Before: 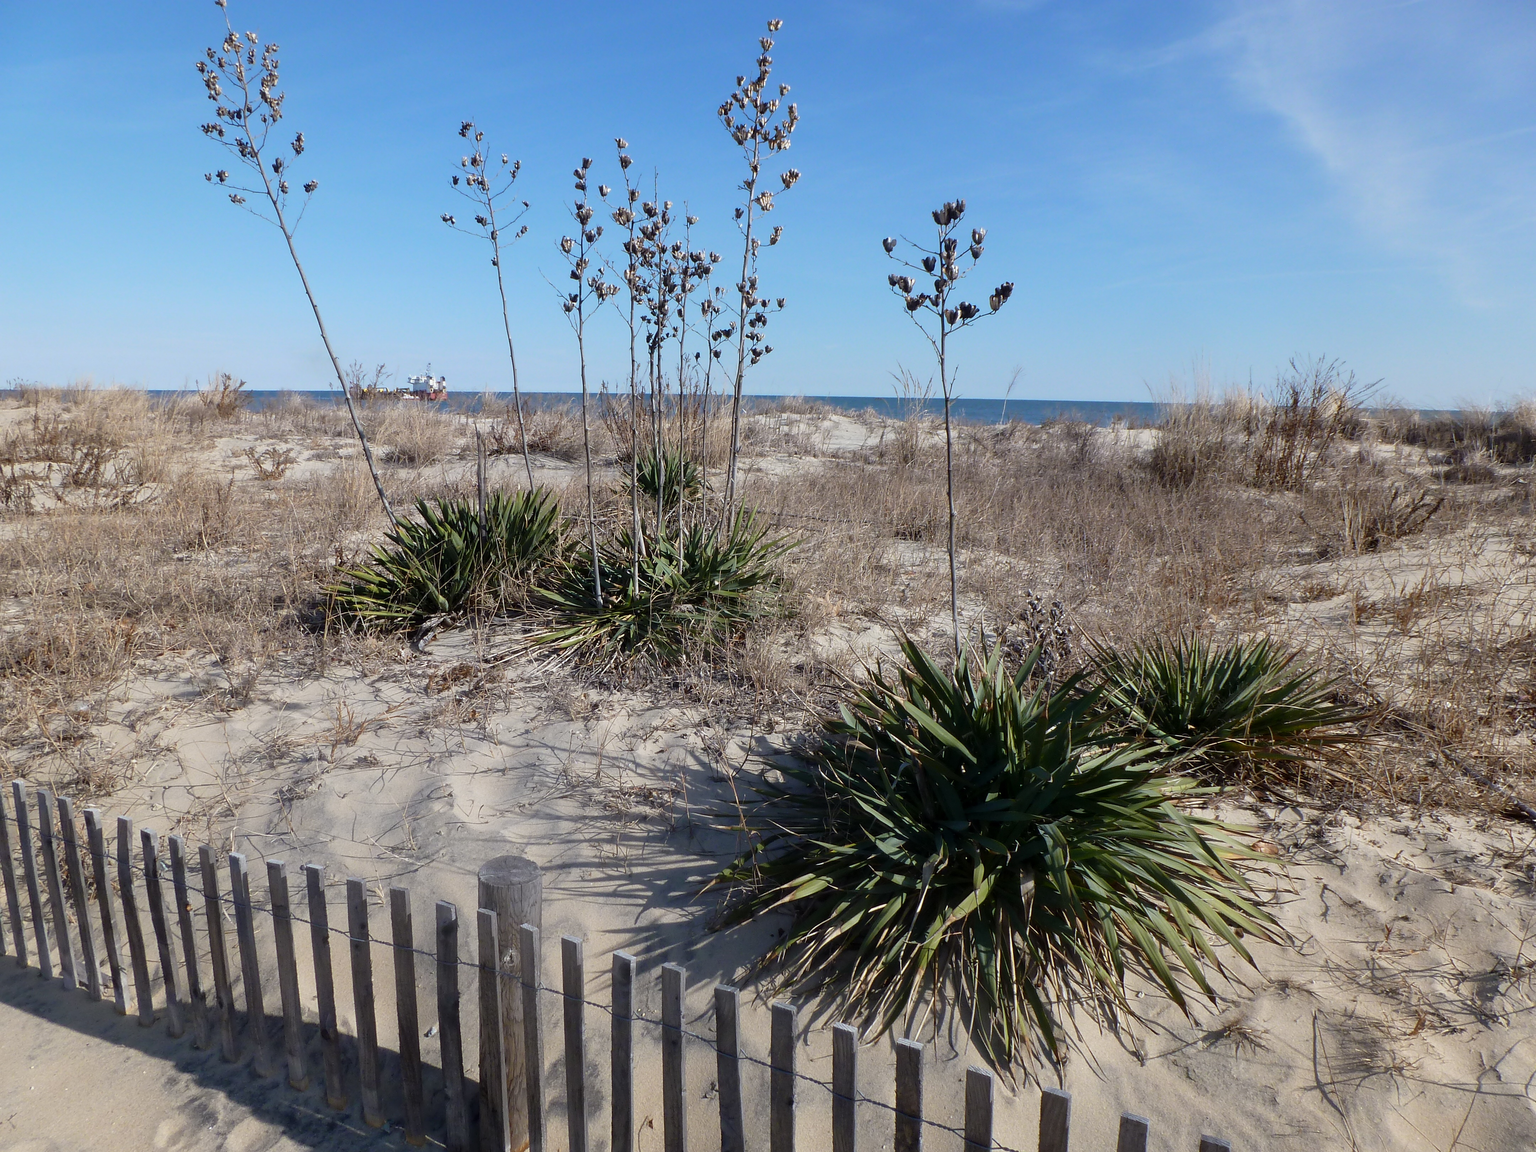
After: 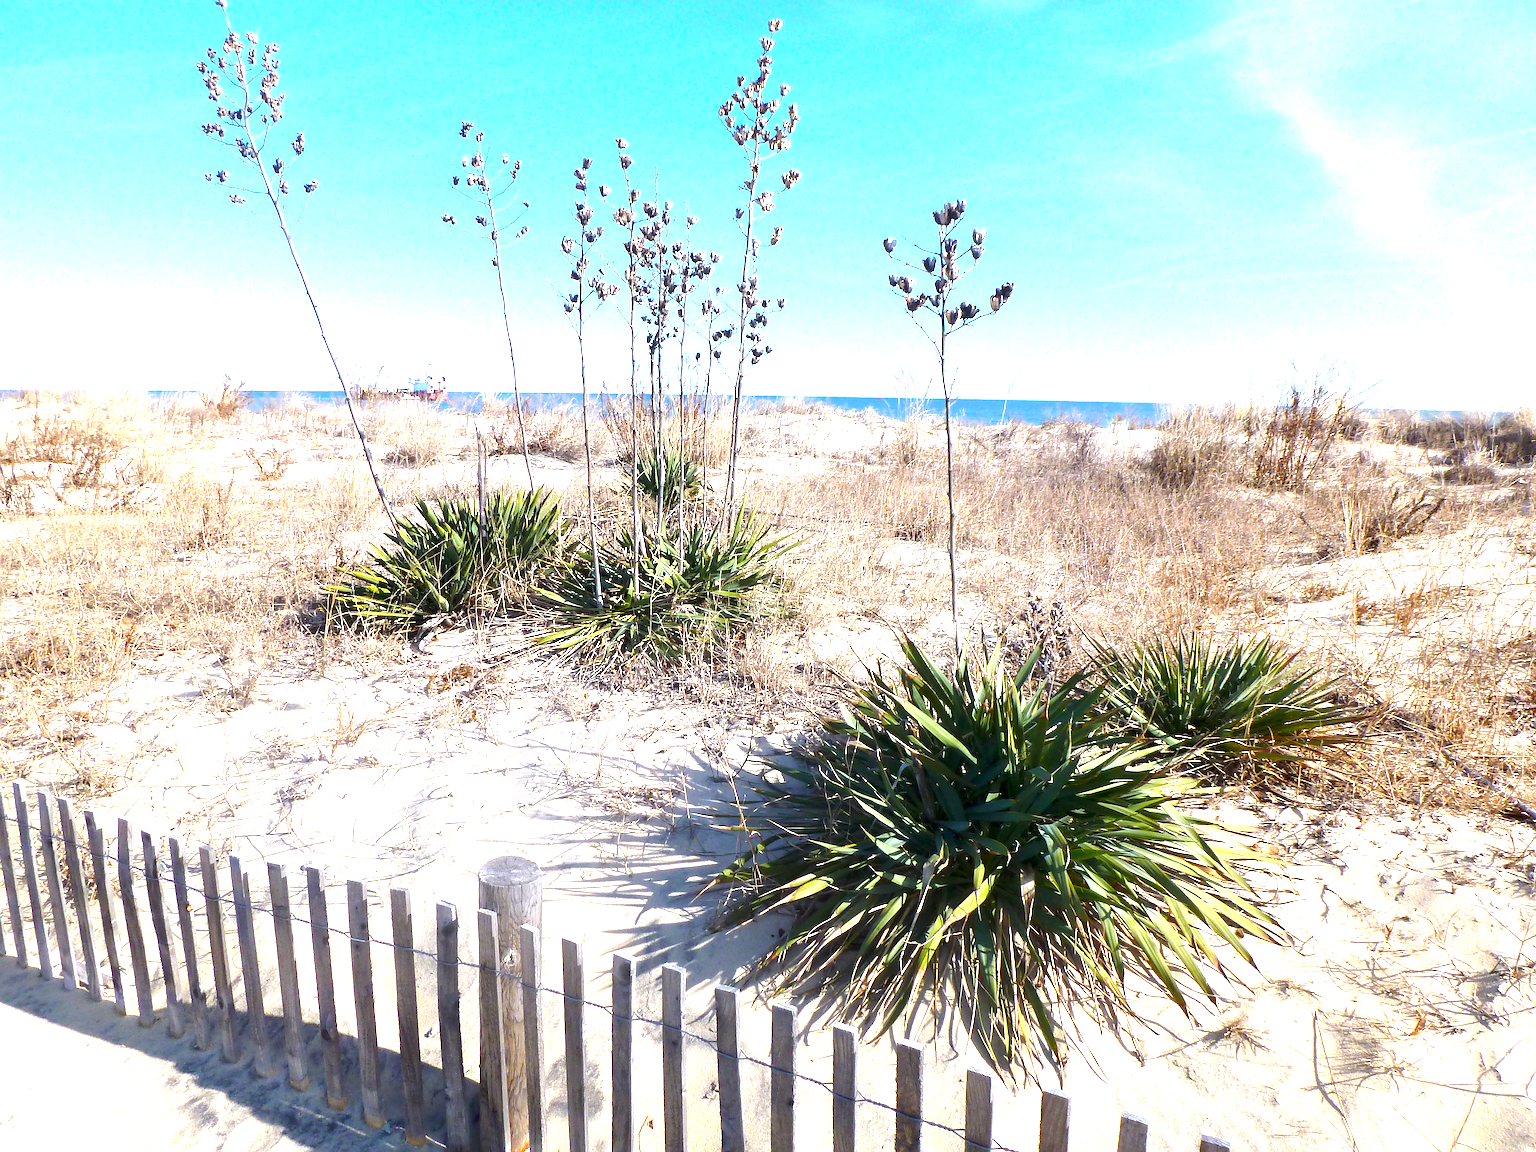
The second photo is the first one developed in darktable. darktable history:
sharpen: amount 0.2
color balance rgb: perceptual saturation grading › global saturation 20%, global vibrance 20%
exposure: black level correction 0, exposure 1.9 EV, compensate highlight preservation false
